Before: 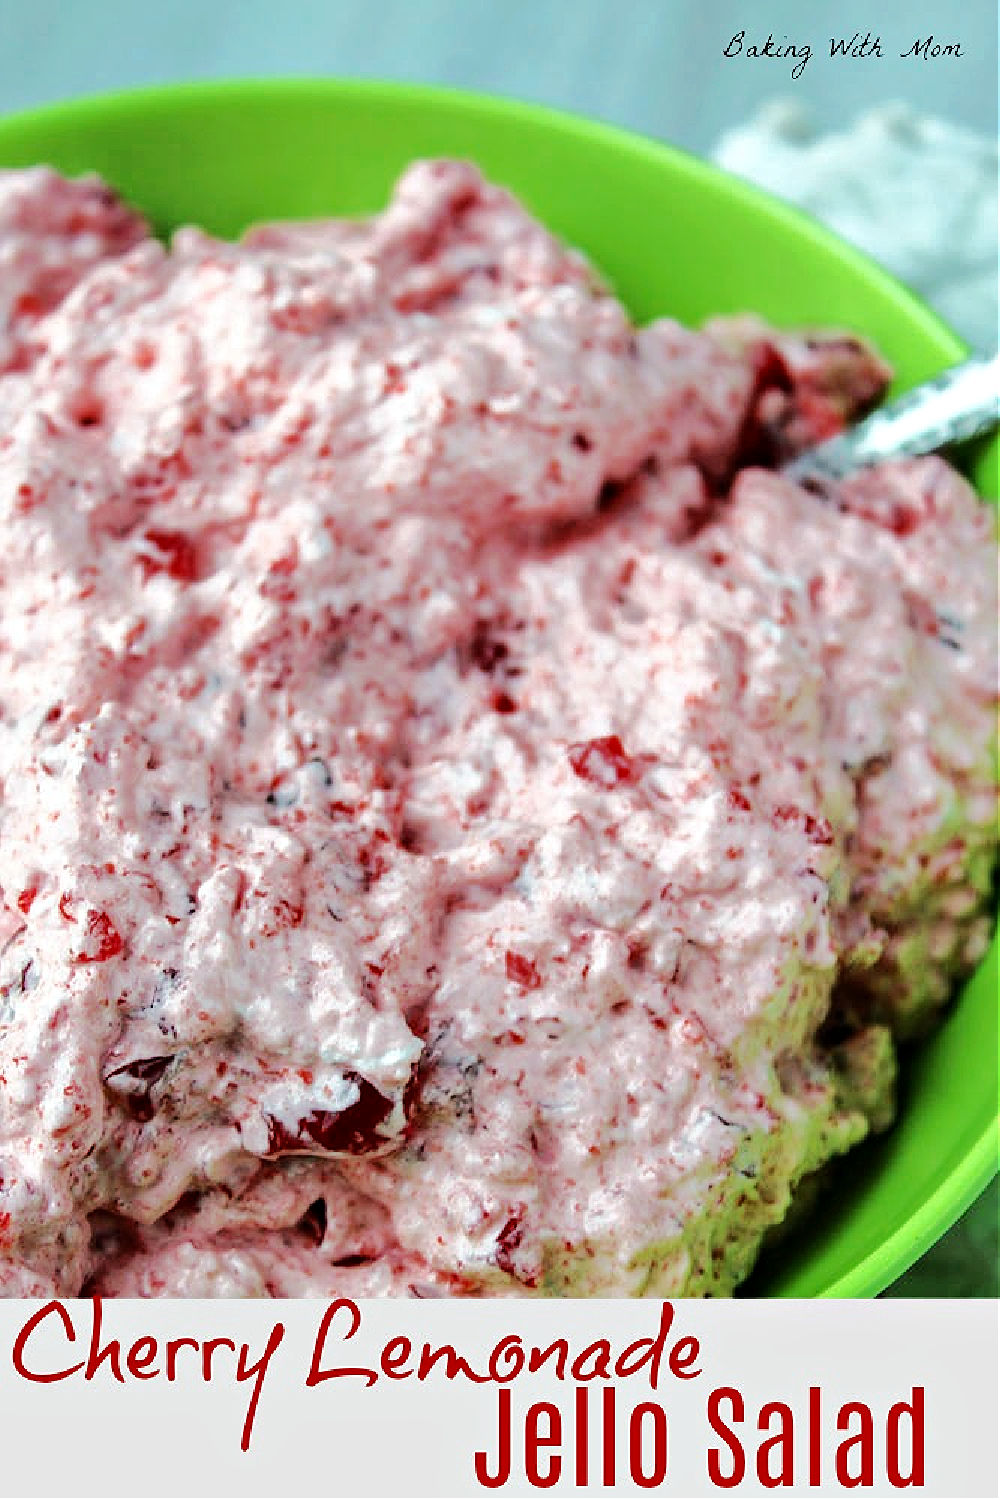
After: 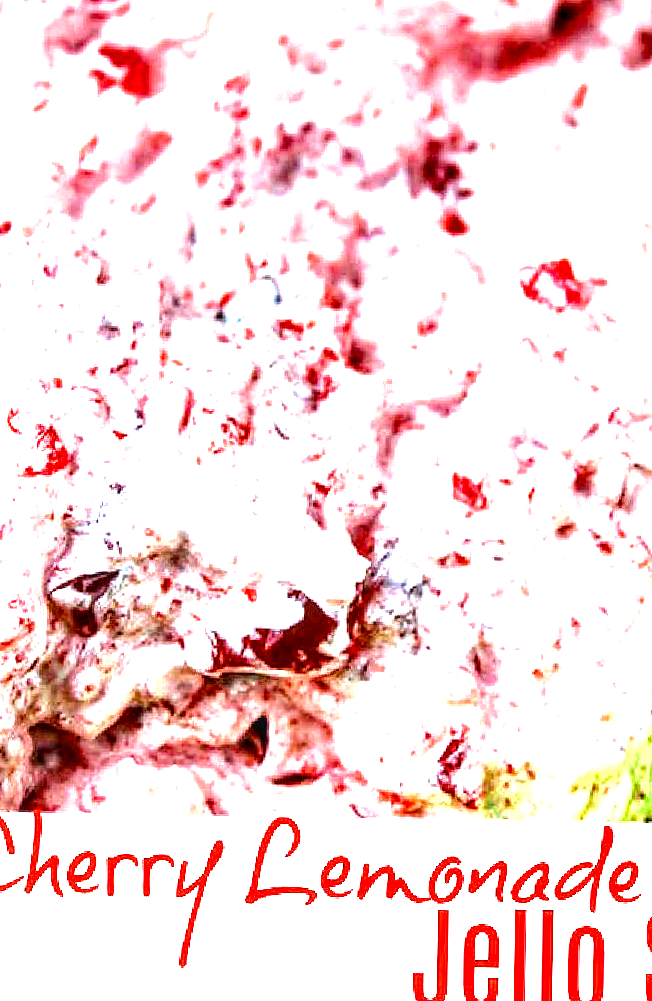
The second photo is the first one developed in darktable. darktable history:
color calibration: illuminant Planckian (black body), x 0.368, y 0.36, temperature 4276.23 K
local contrast: detail 160%
exposure: black level correction 0.001, exposure 1.727 EV, compensate exposure bias true, compensate highlight preservation false
crop and rotate: angle -0.999°, left 3.862%, top 31.518%, right 29.213%
velvia: strength 31.43%, mid-tones bias 0.203
color zones: curves: ch0 [(0.068, 0.464) (0.25, 0.5) (0.48, 0.508) (0.75, 0.536) (0.886, 0.476) (0.967, 0.456)]; ch1 [(0.066, 0.456) (0.25, 0.5) (0.616, 0.508) (0.746, 0.56) (0.934, 0.444)]
